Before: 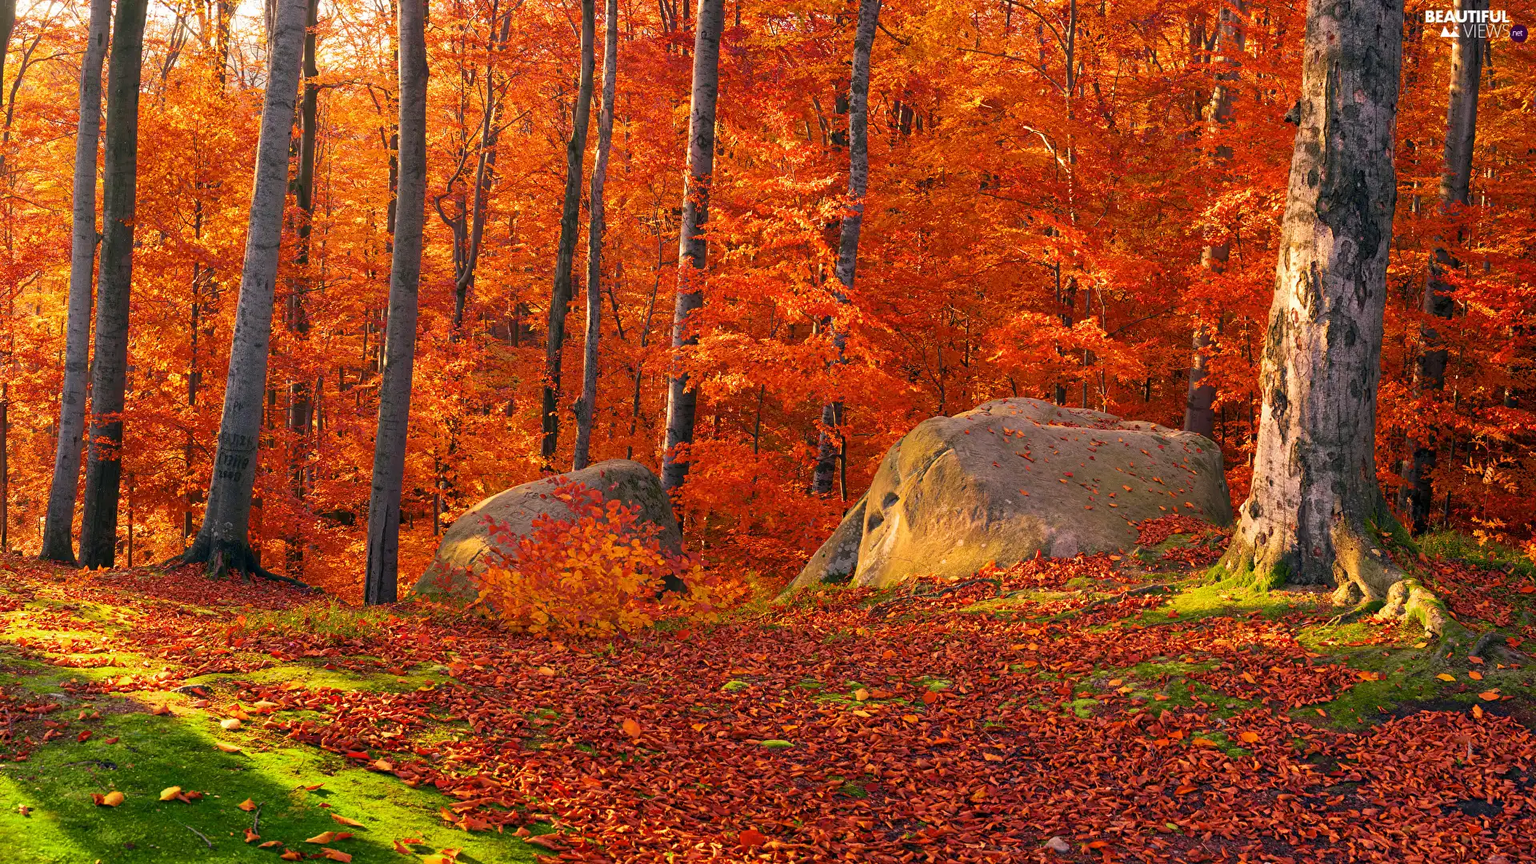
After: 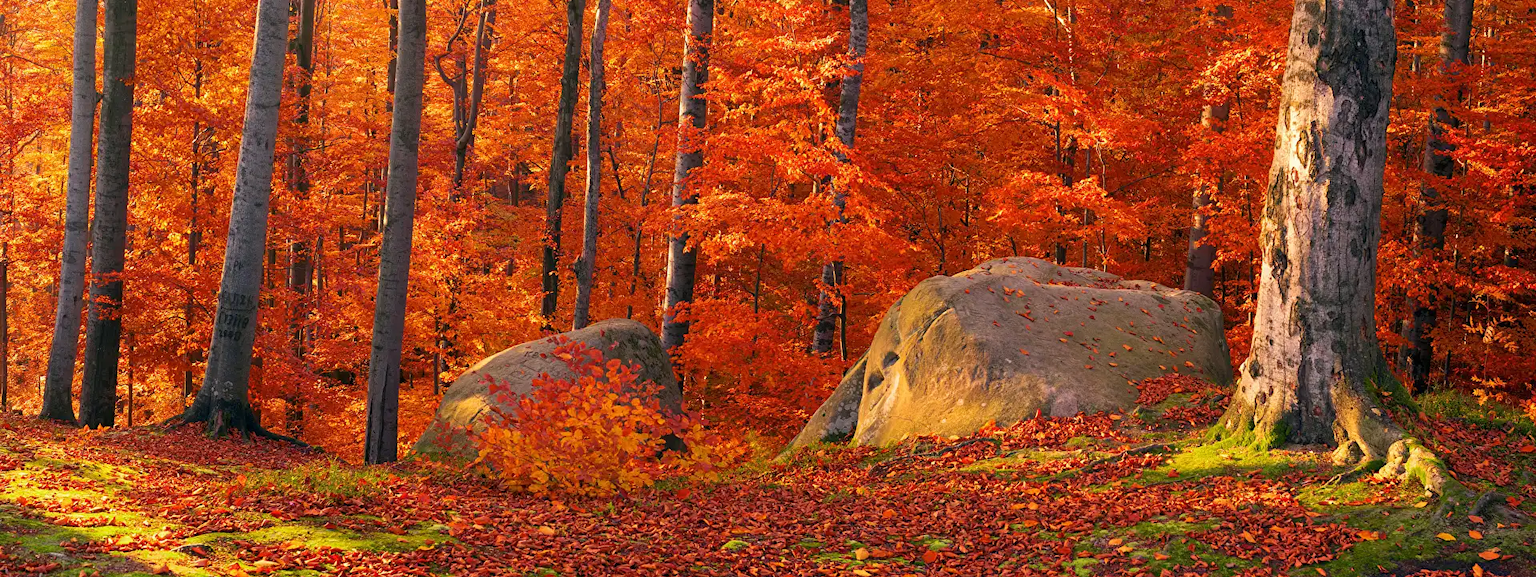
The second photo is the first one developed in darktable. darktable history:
crop: top 16.347%, bottom 16.782%
